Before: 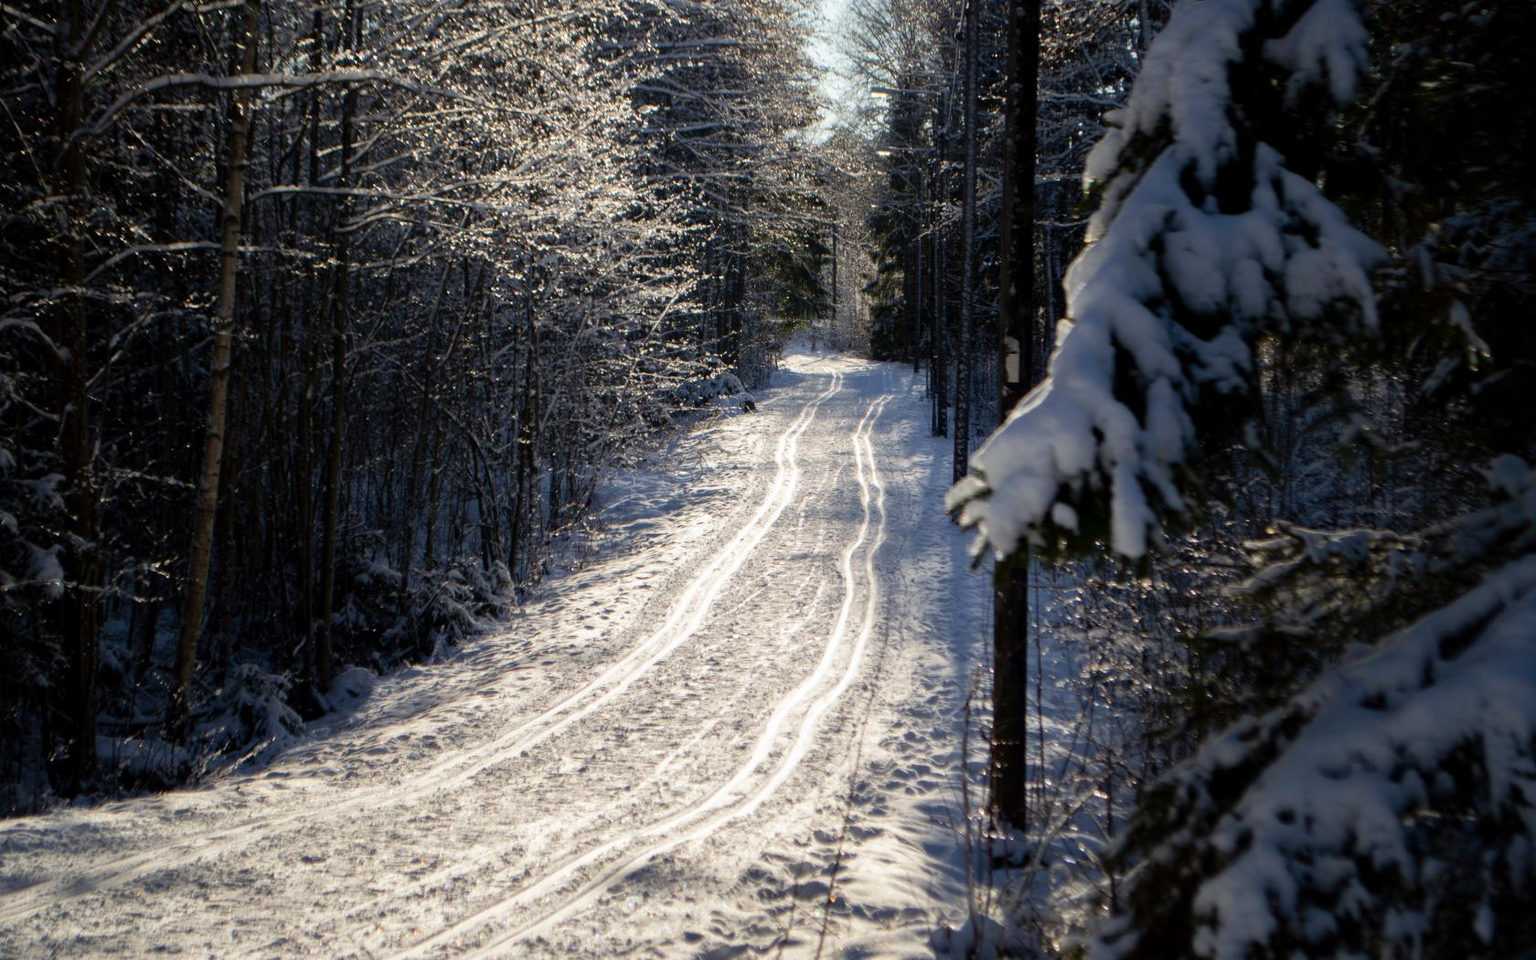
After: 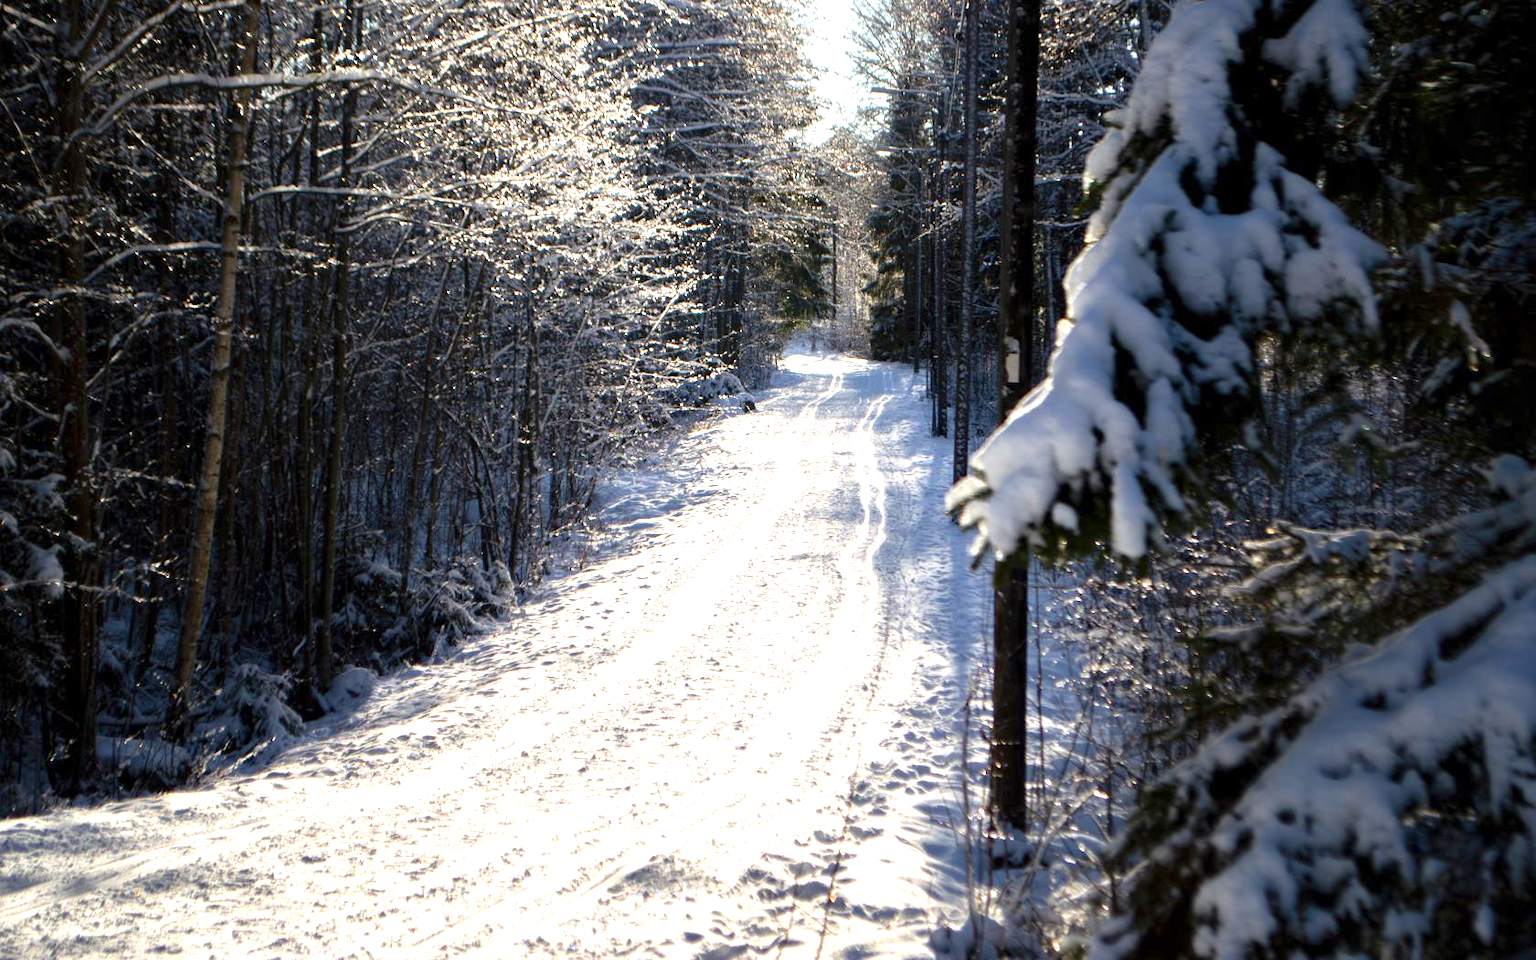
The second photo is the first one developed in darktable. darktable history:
exposure: exposure 1.166 EV, compensate exposure bias true, compensate highlight preservation false
